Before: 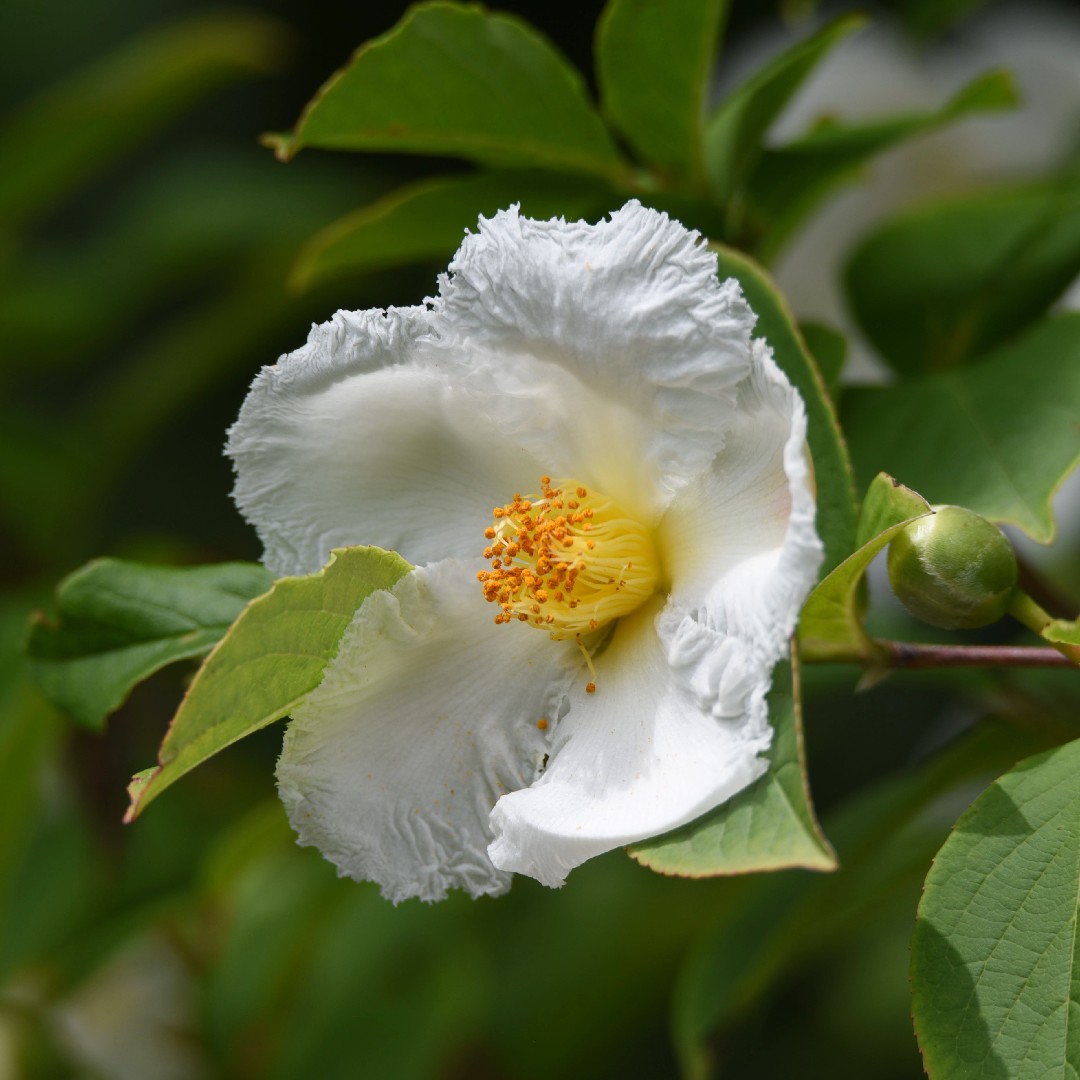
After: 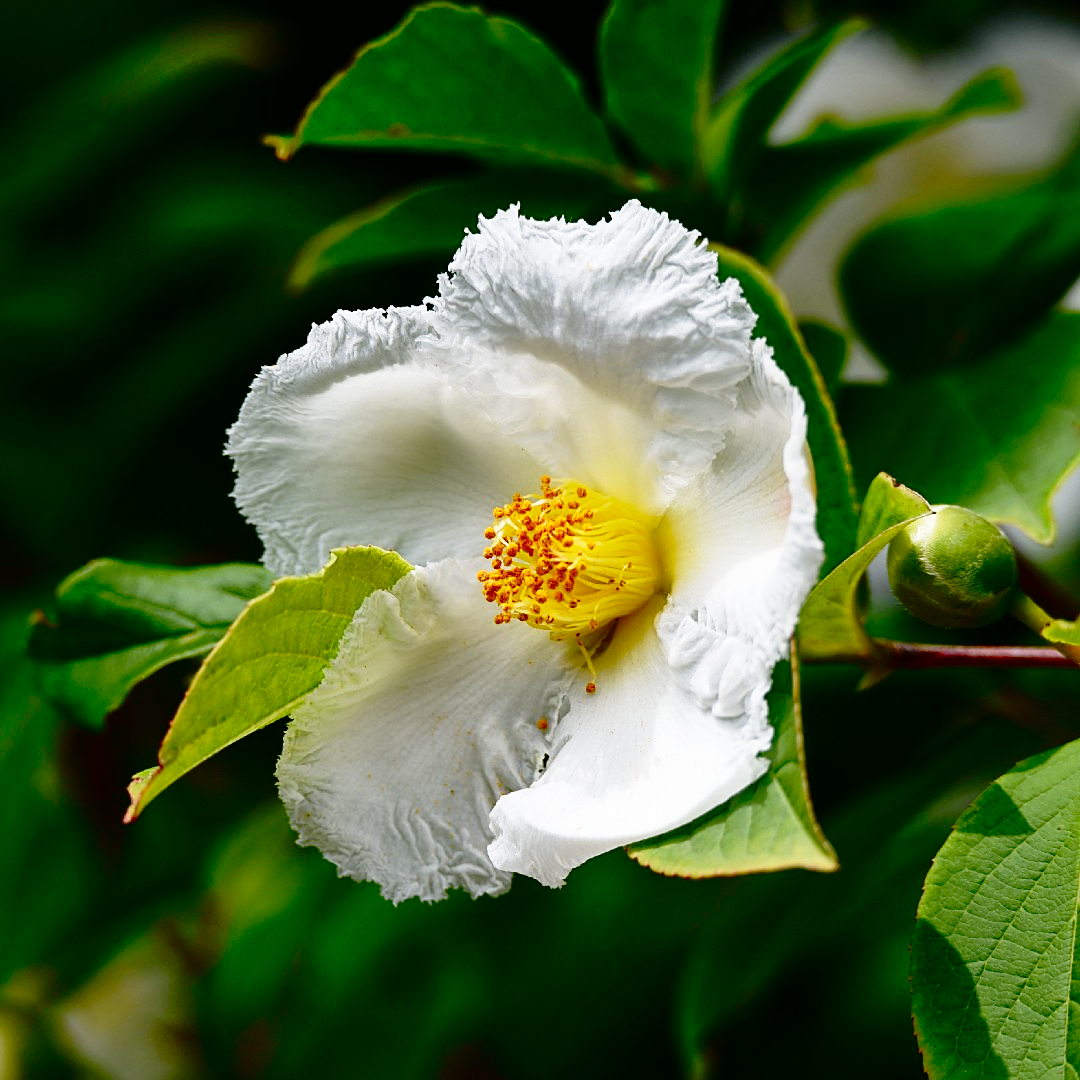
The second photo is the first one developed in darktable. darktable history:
sharpen: on, module defaults
contrast brightness saturation: contrast 0.19, brightness -0.24, saturation 0.11
base curve: curves: ch0 [(0, 0) (0.04, 0.03) (0.133, 0.232) (0.448, 0.748) (0.843, 0.968) (1, 1)], preserve colors none
shadows and highlights: on, module defaults
